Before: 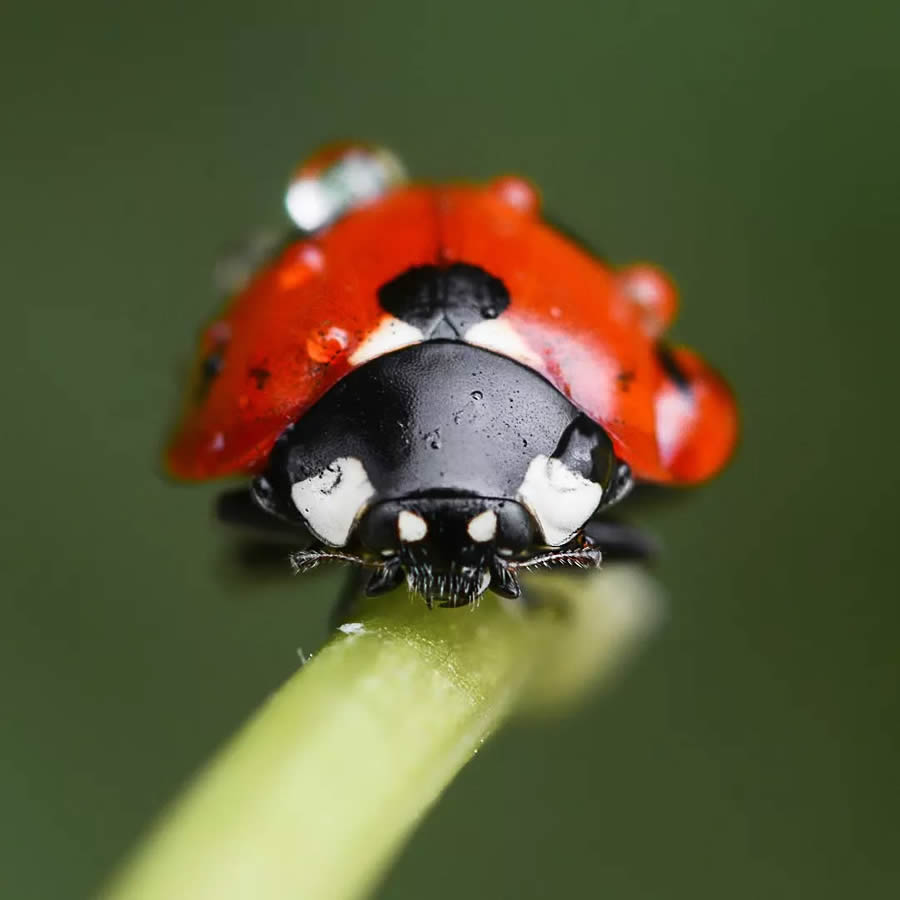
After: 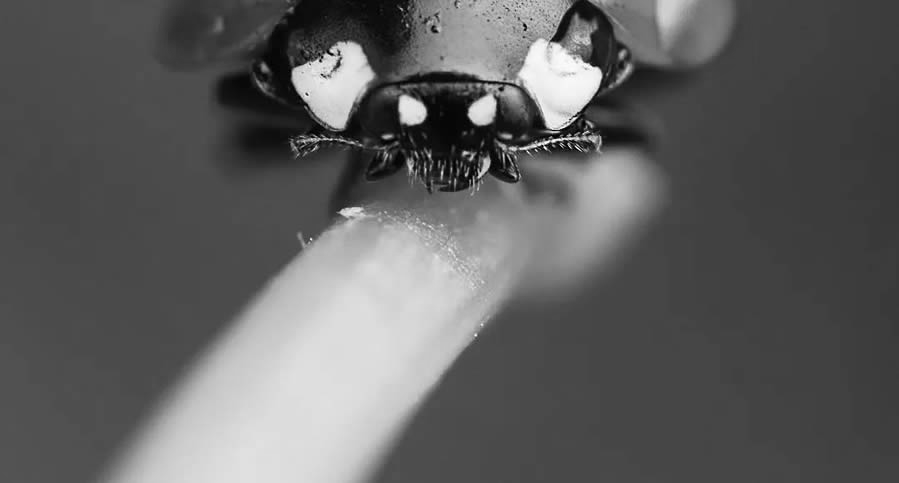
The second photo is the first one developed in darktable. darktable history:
monochrome: on, module defaults
contrast brightness saturation: saturation 0.13
crop and rotate: top 46.237%
